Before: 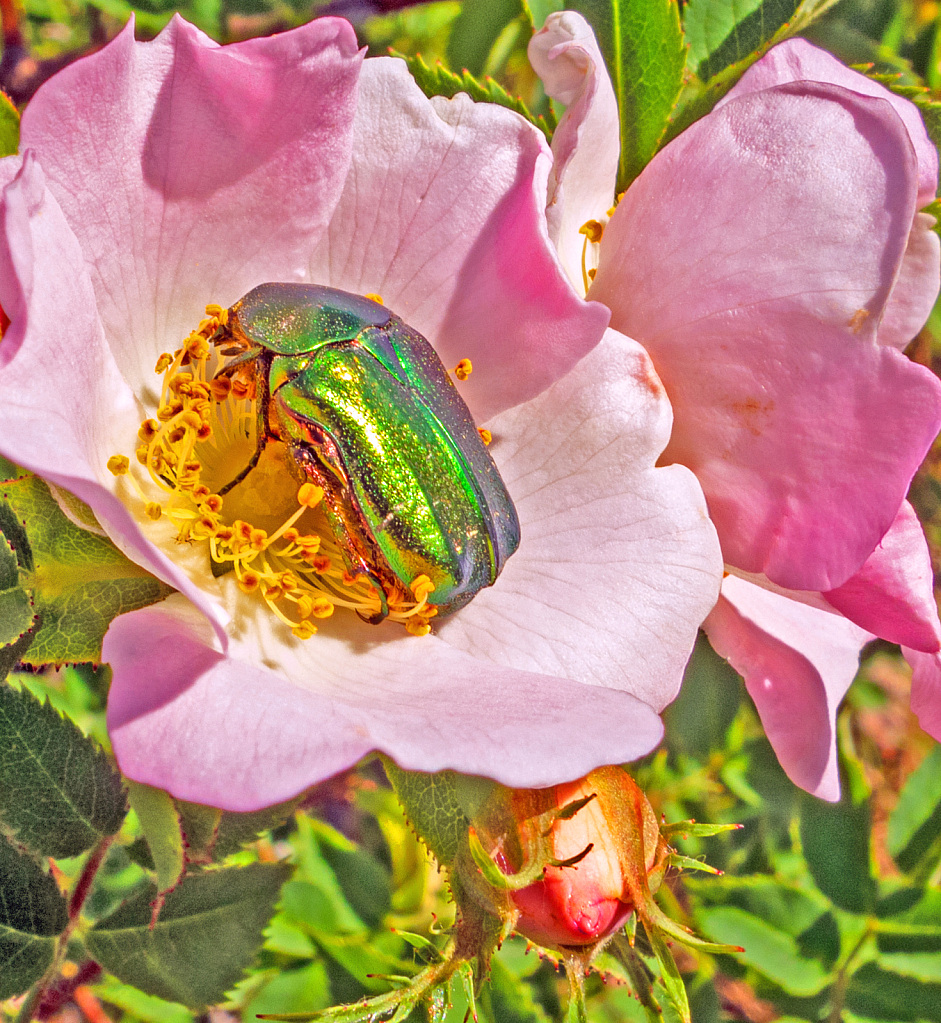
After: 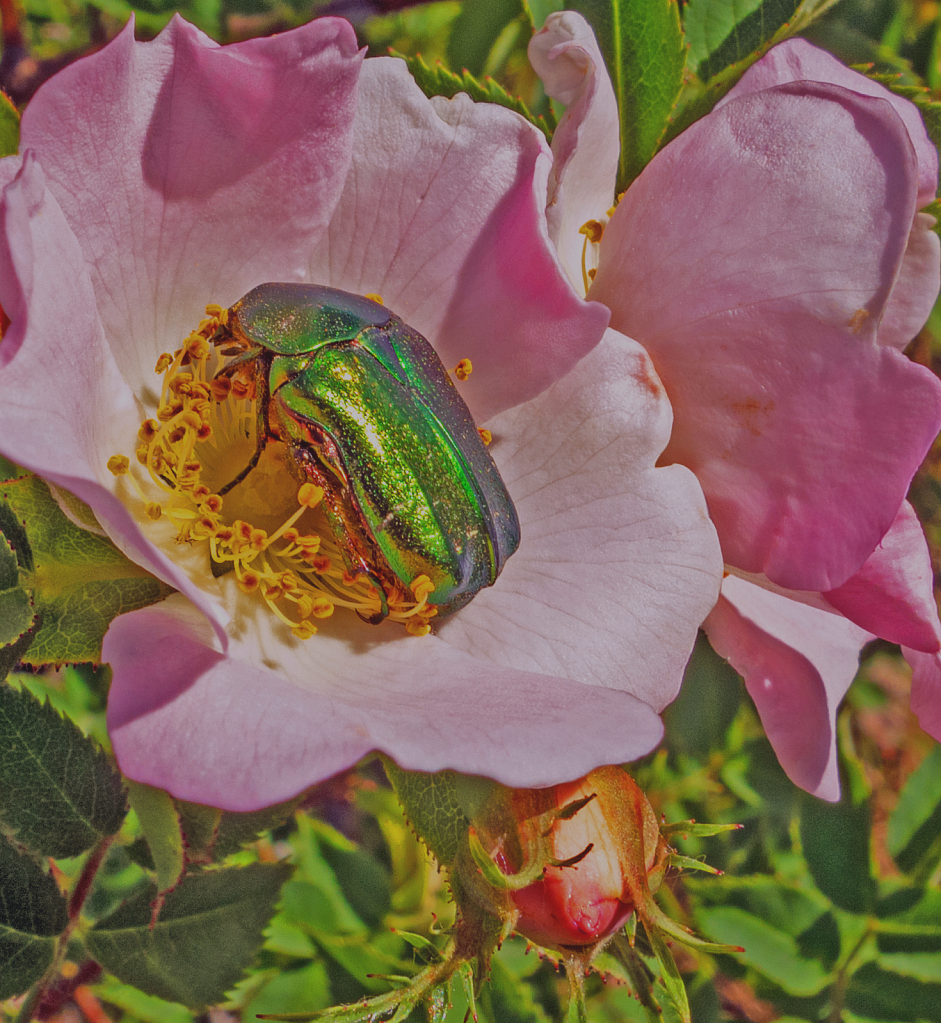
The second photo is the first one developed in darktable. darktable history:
exposure: black level correction -0.017, exposure -1.08 EV, compensate highlight preservation false
